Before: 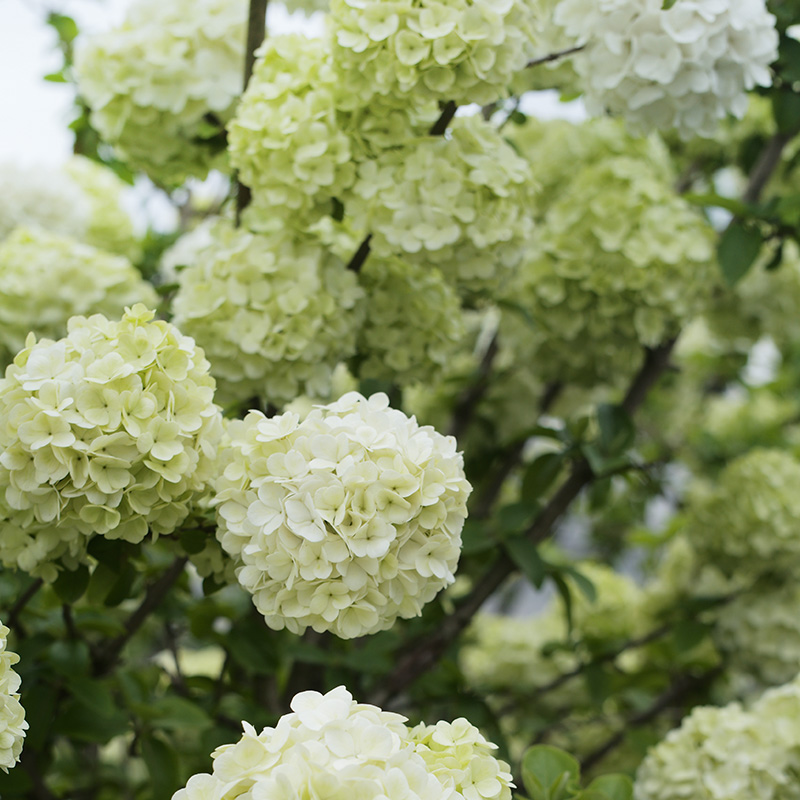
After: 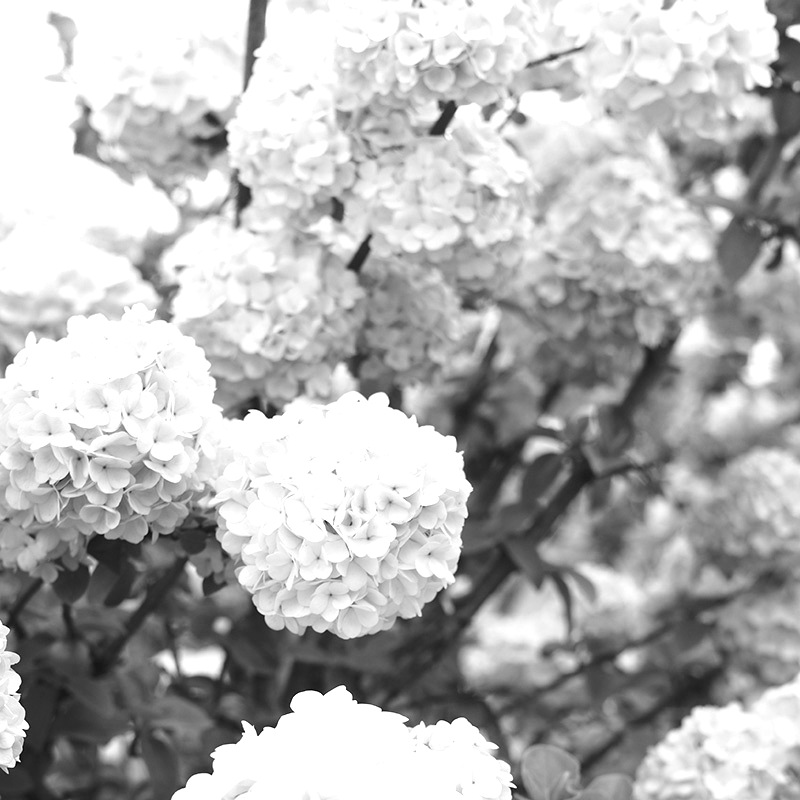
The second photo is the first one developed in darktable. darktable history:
monochrome: on, module defaults
exposure: exposure 0.935 EV, compensate highlight preservation false
